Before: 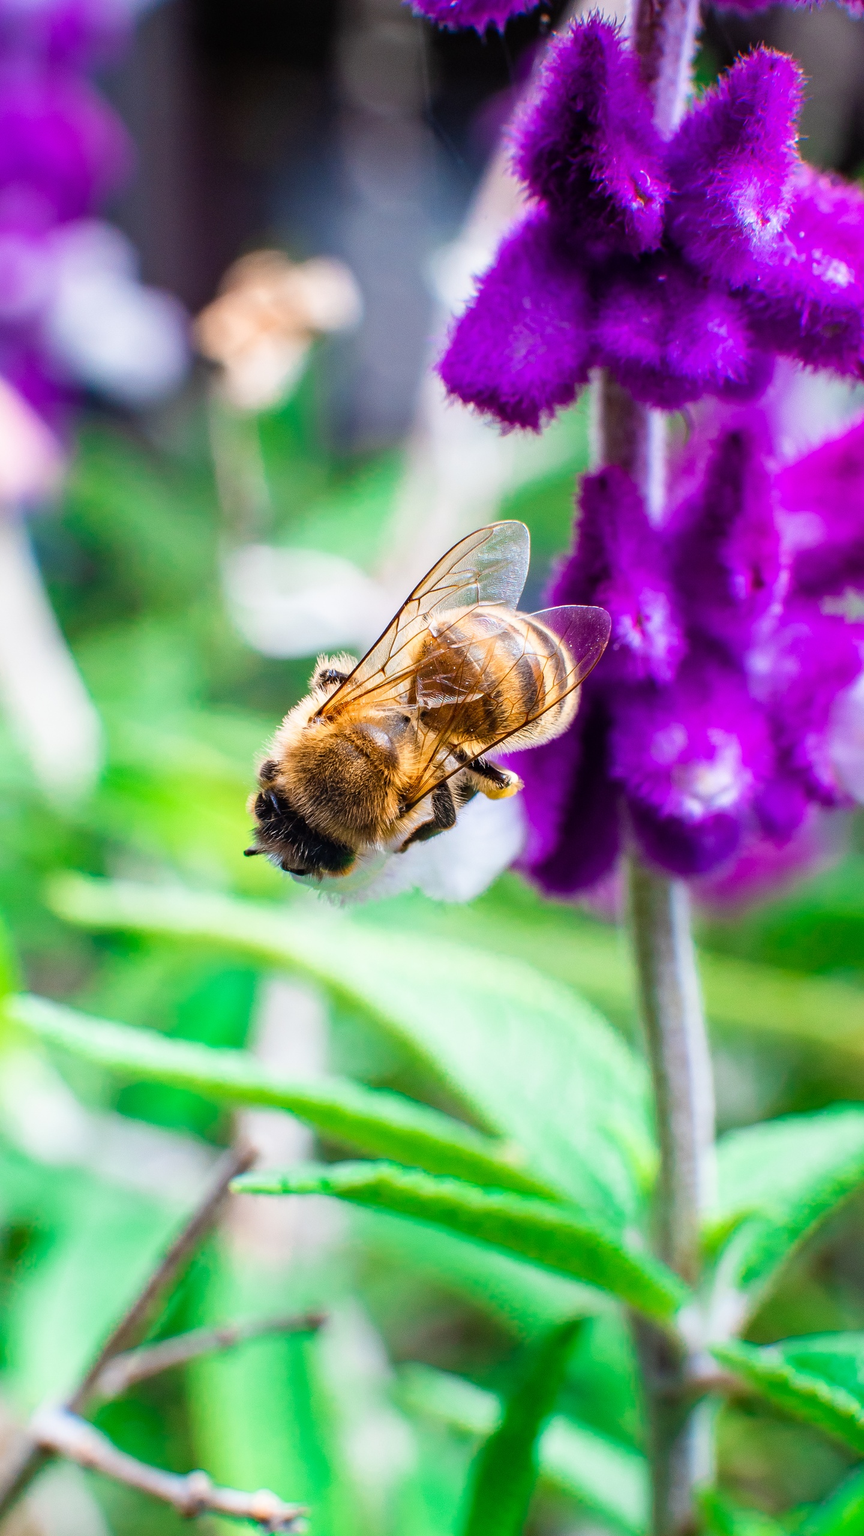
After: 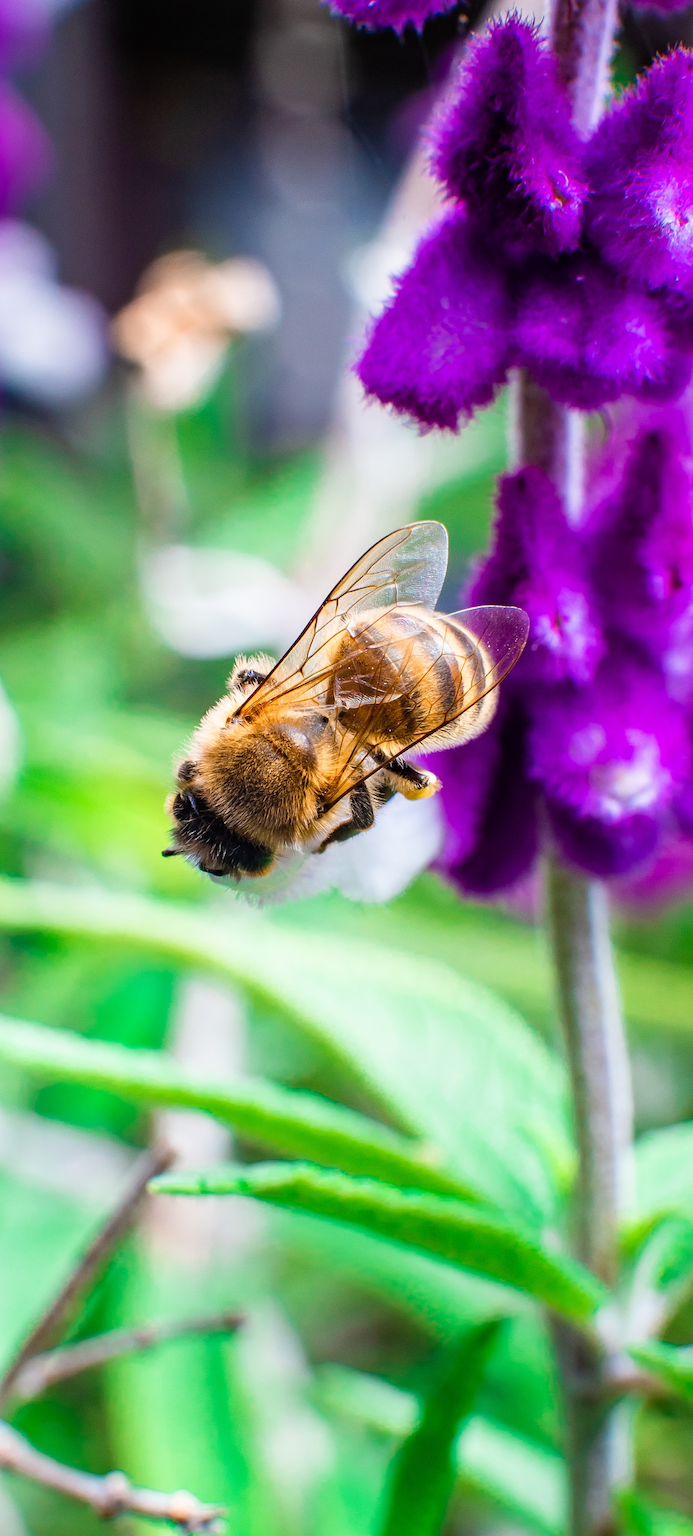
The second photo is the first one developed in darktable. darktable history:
crop and rotate: left 9.541%, right 10.118%
